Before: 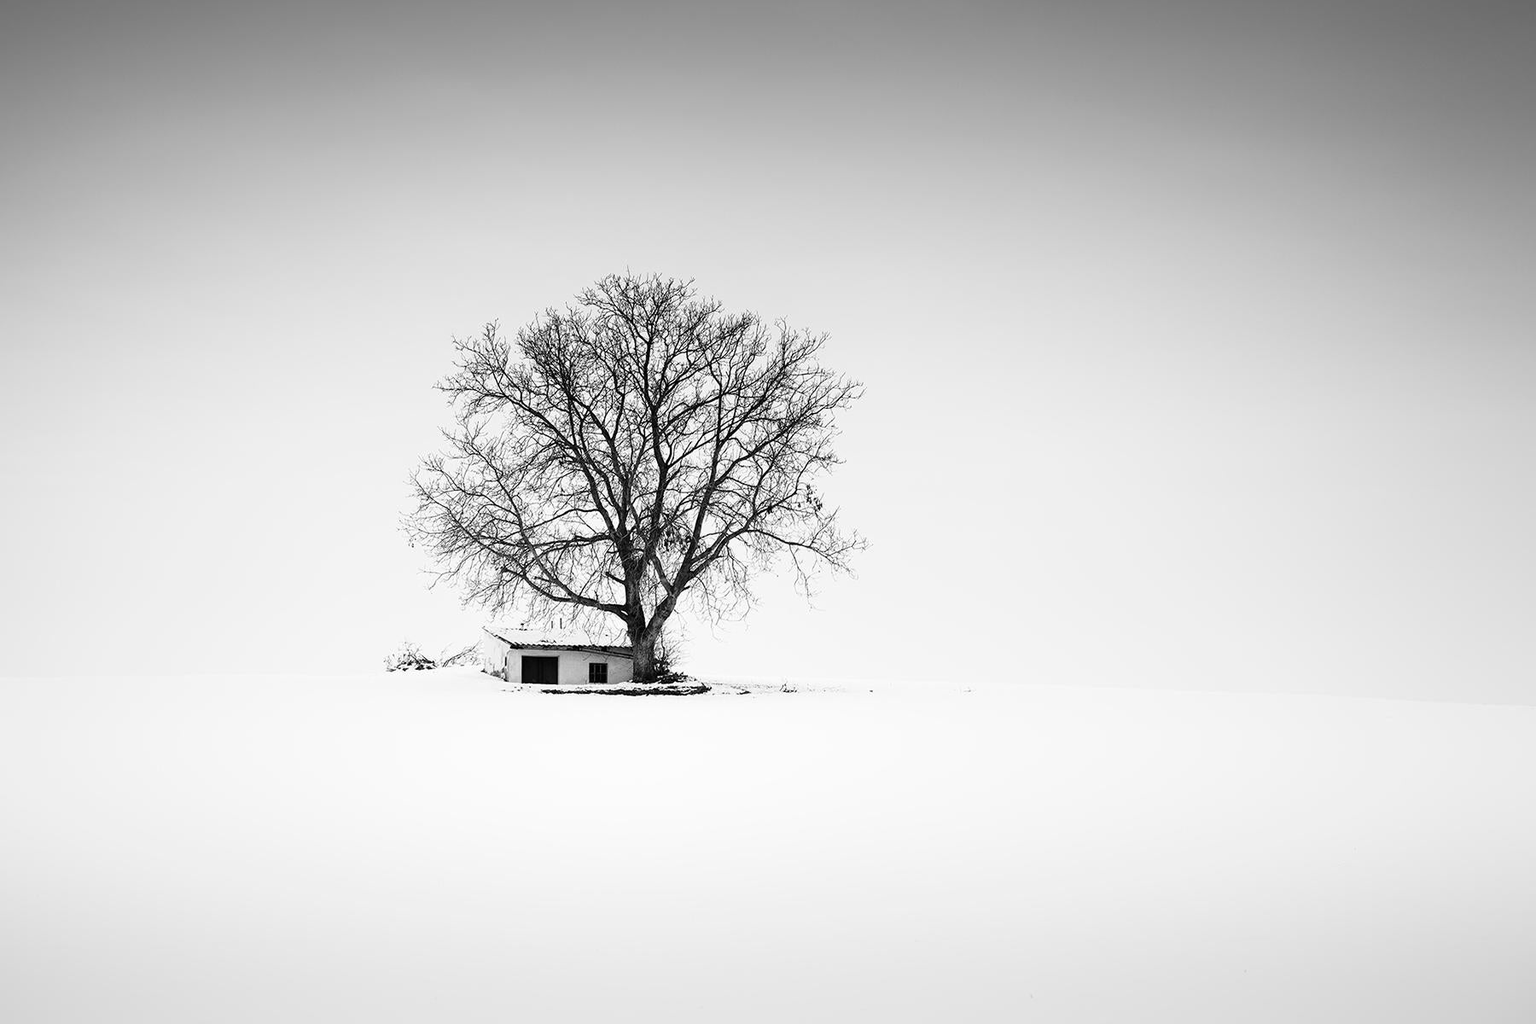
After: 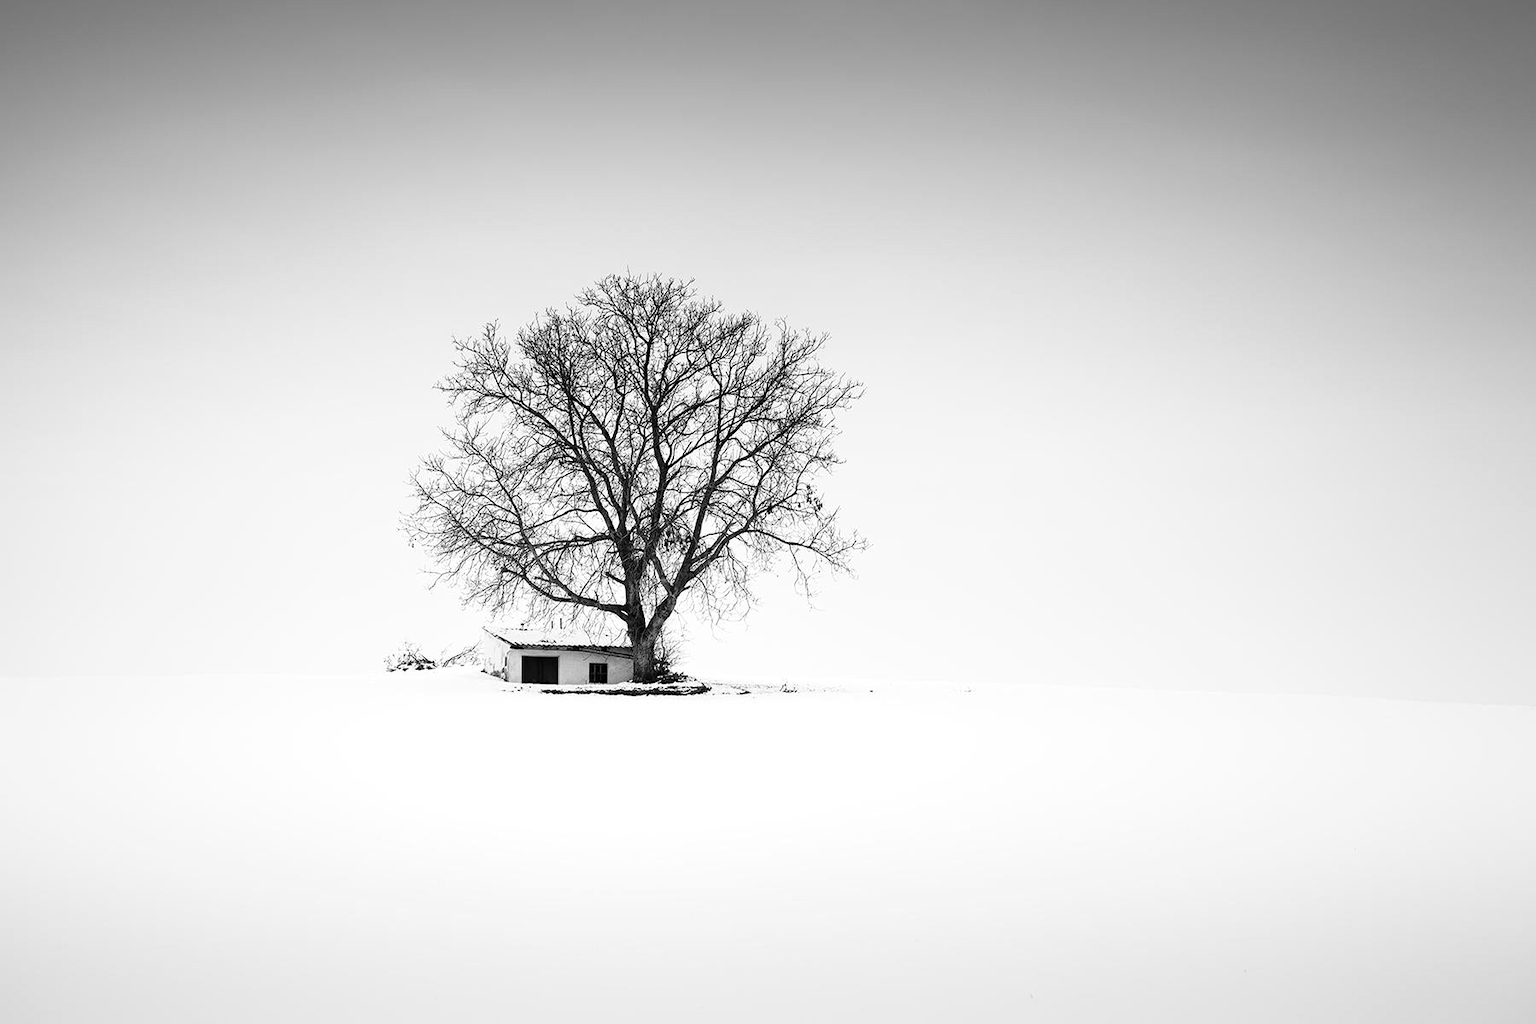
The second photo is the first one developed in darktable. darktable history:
exposure: exposure 0.083 EV, compensate highlight preservation false
